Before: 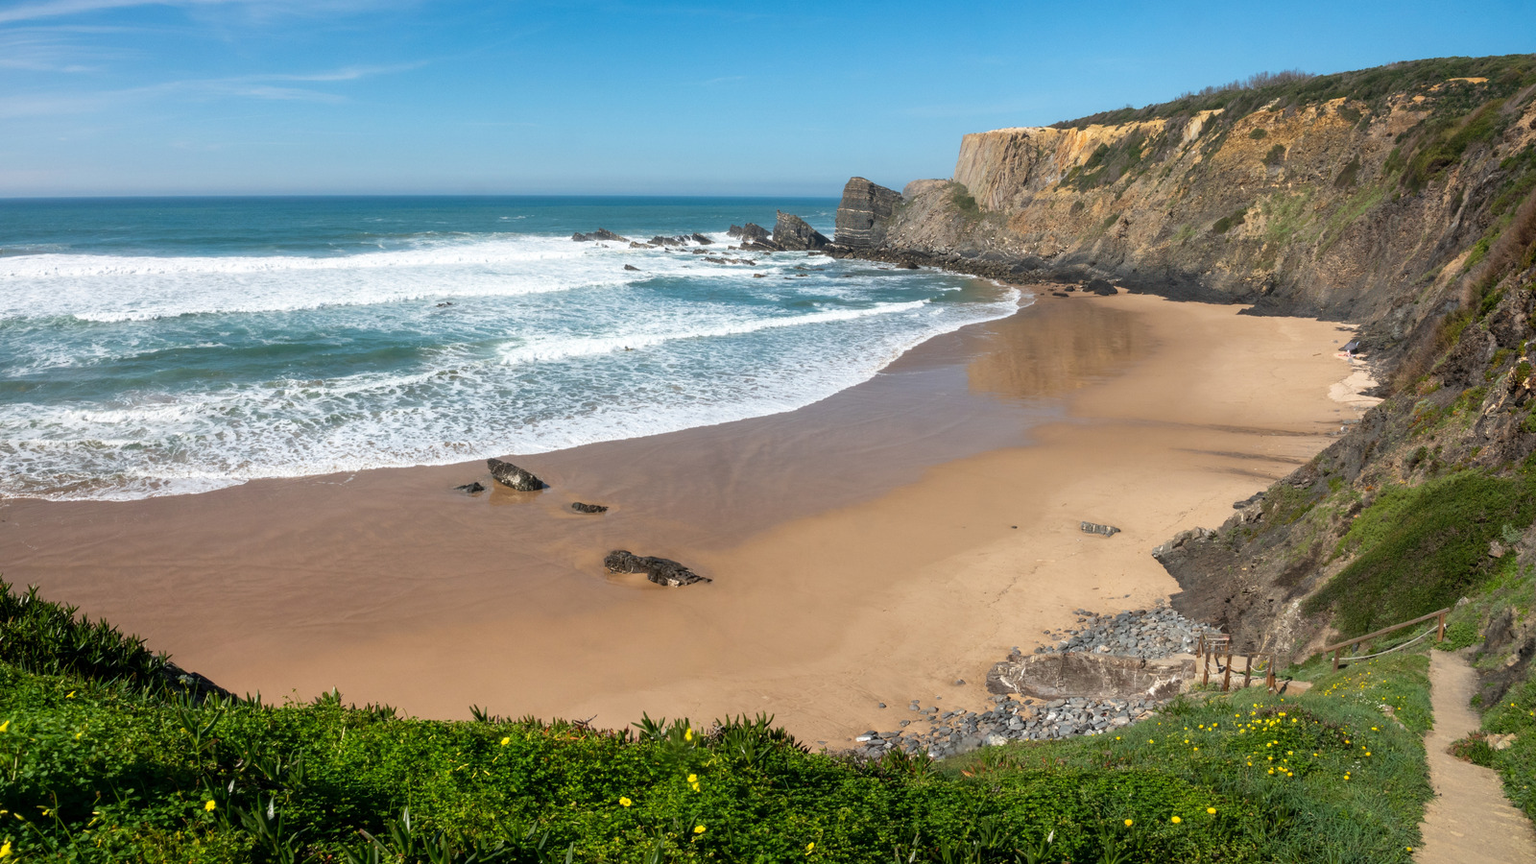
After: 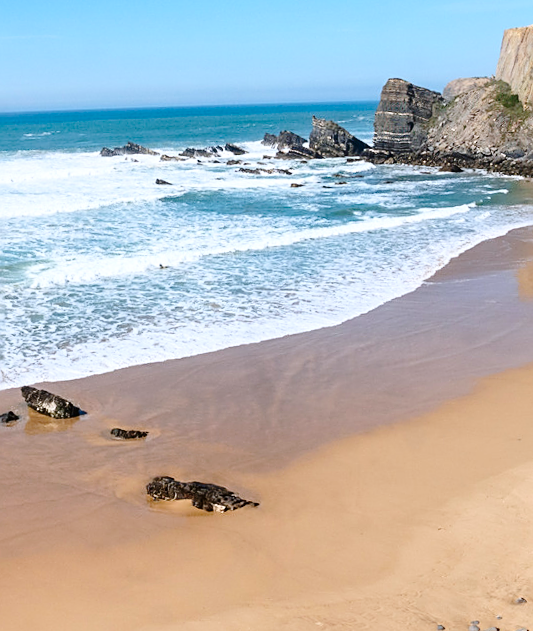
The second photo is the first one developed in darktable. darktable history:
crop and rotate: left 29.476%, top 10.214%, right 35.32%, bottom 17.333%
tone curve: curves: ch0 [(0, 0) (0.003, 0.01) (0.011, 0.01) (0.025, 0.011) (0.044, 0.019) (0.069, 0.032) (0.1, 0.054) (0.136, 0.088) (0.177, 0.138) (0.224, 0.214) (0.277, 0.297) (0.335, 0.391) (0.399, 0.469) (0.468, 0.551) (0.543, 0.622) (0.623, 0.699) (0.709, 0.775) (0.801, 0.85) (0.898, 0.929) (1, 1)], preserve colors none
contrast brightness saturation: contrast 0.18, saturation 0.3
exposure: compensate highlight preservation false
rotate and perspective: rotation -2.12°, lens shift (vertical) 0.009, lens shift (horizontal) -0.008, automatic cropping original format, crop left 0.036, crop right 0.964, crop top 0.05, crop bottom 0.959
white balance: red 0.984, blue 1.059
sharpen: amount 0.55
